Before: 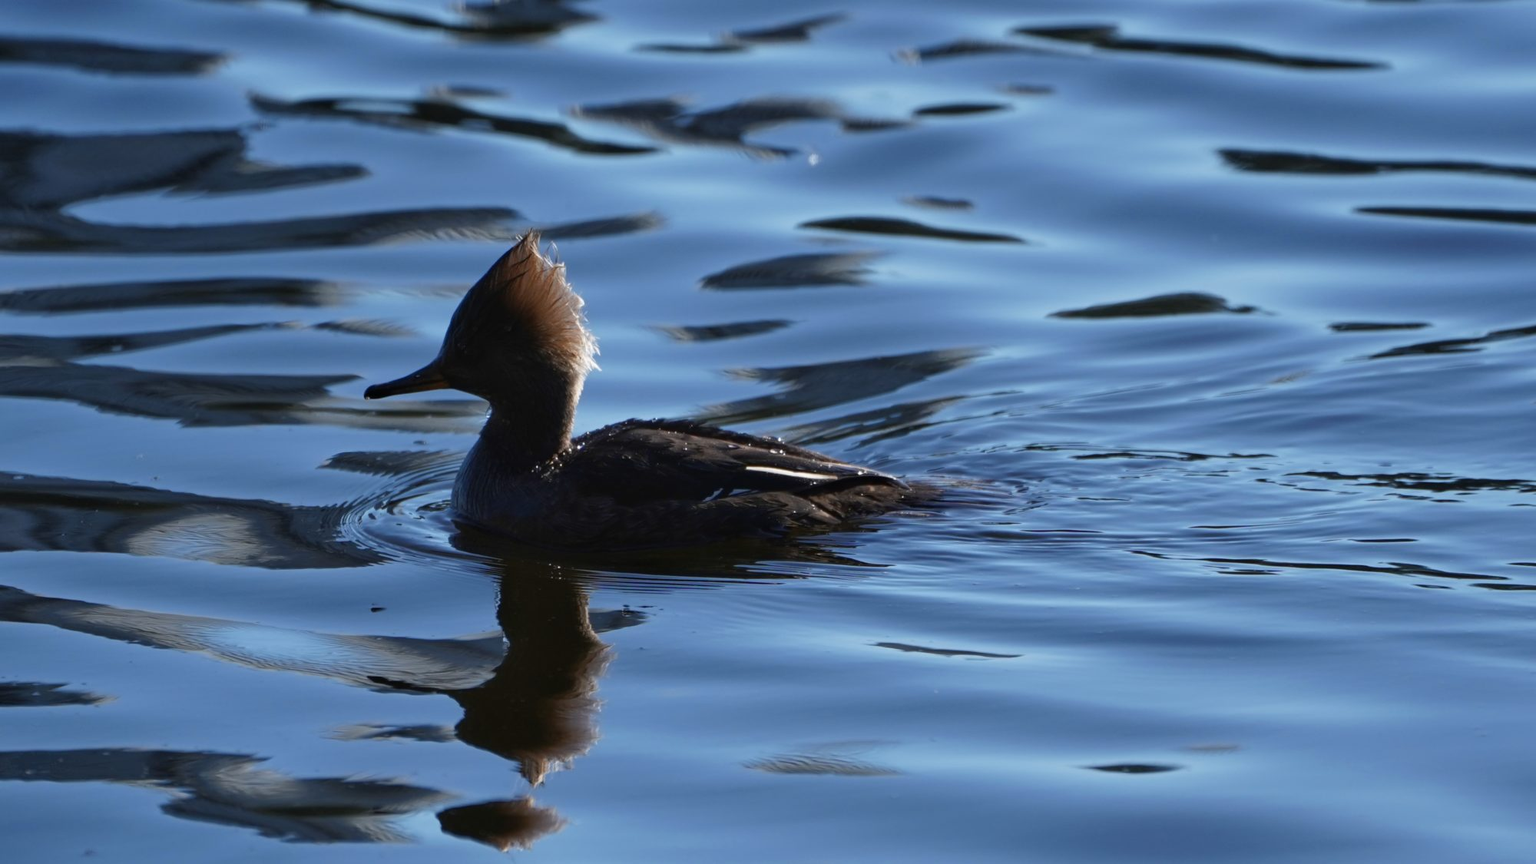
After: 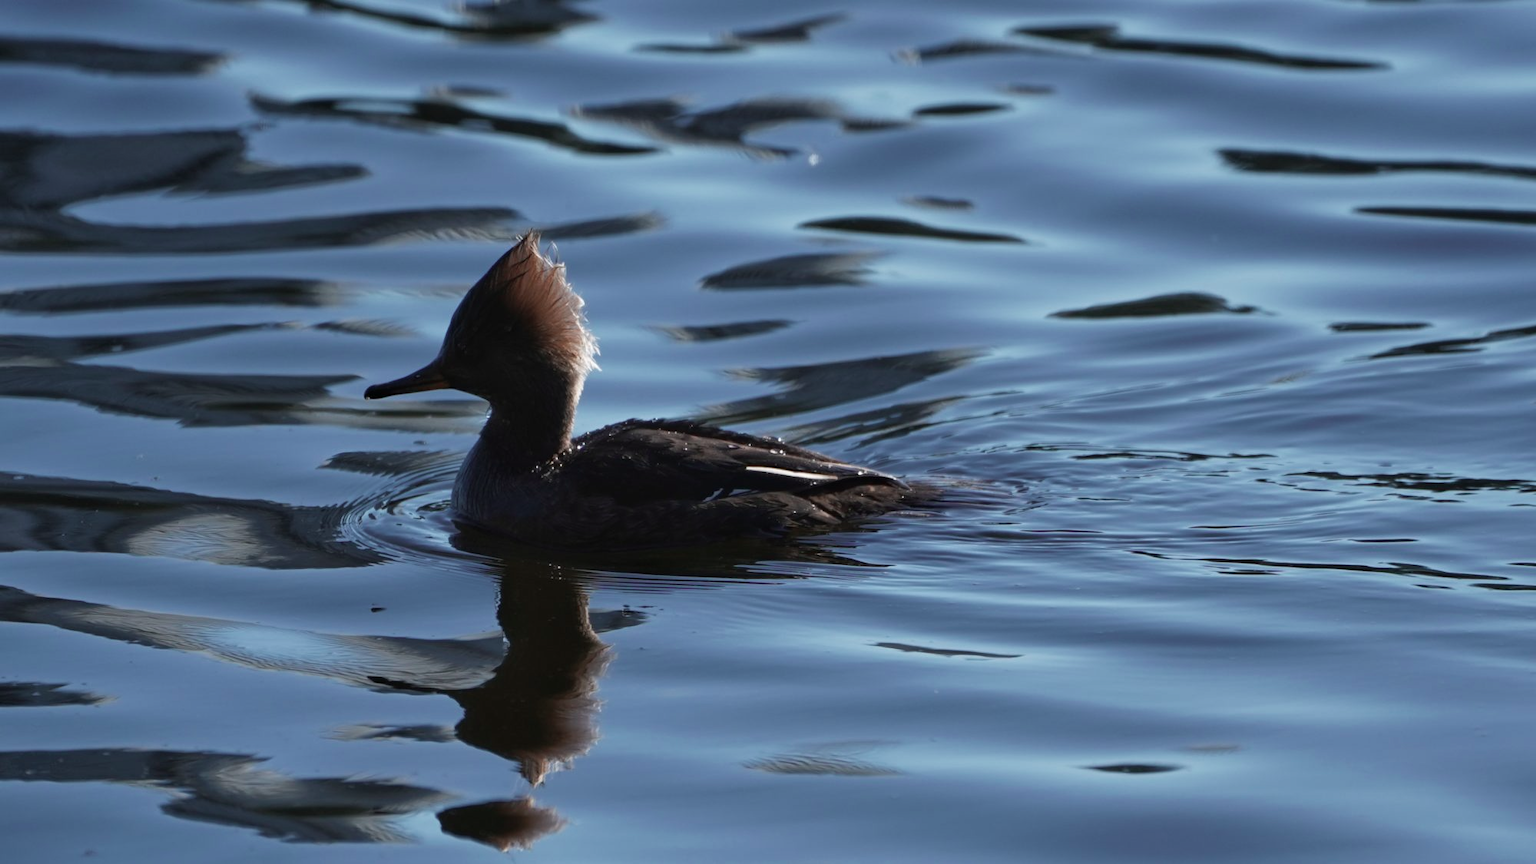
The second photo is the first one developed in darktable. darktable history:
color balance rgb: shadows fall-off 101%, linear chroma grading › mid-tones 7.63%, perceptual saturation grading › mid-tones 11.68%, mask middle-gray fulcrum 22.45%, global vibrance 10.11%, saturation formula JzAzBz (2021)
color contrast: blue-yellow contrast 0.7
